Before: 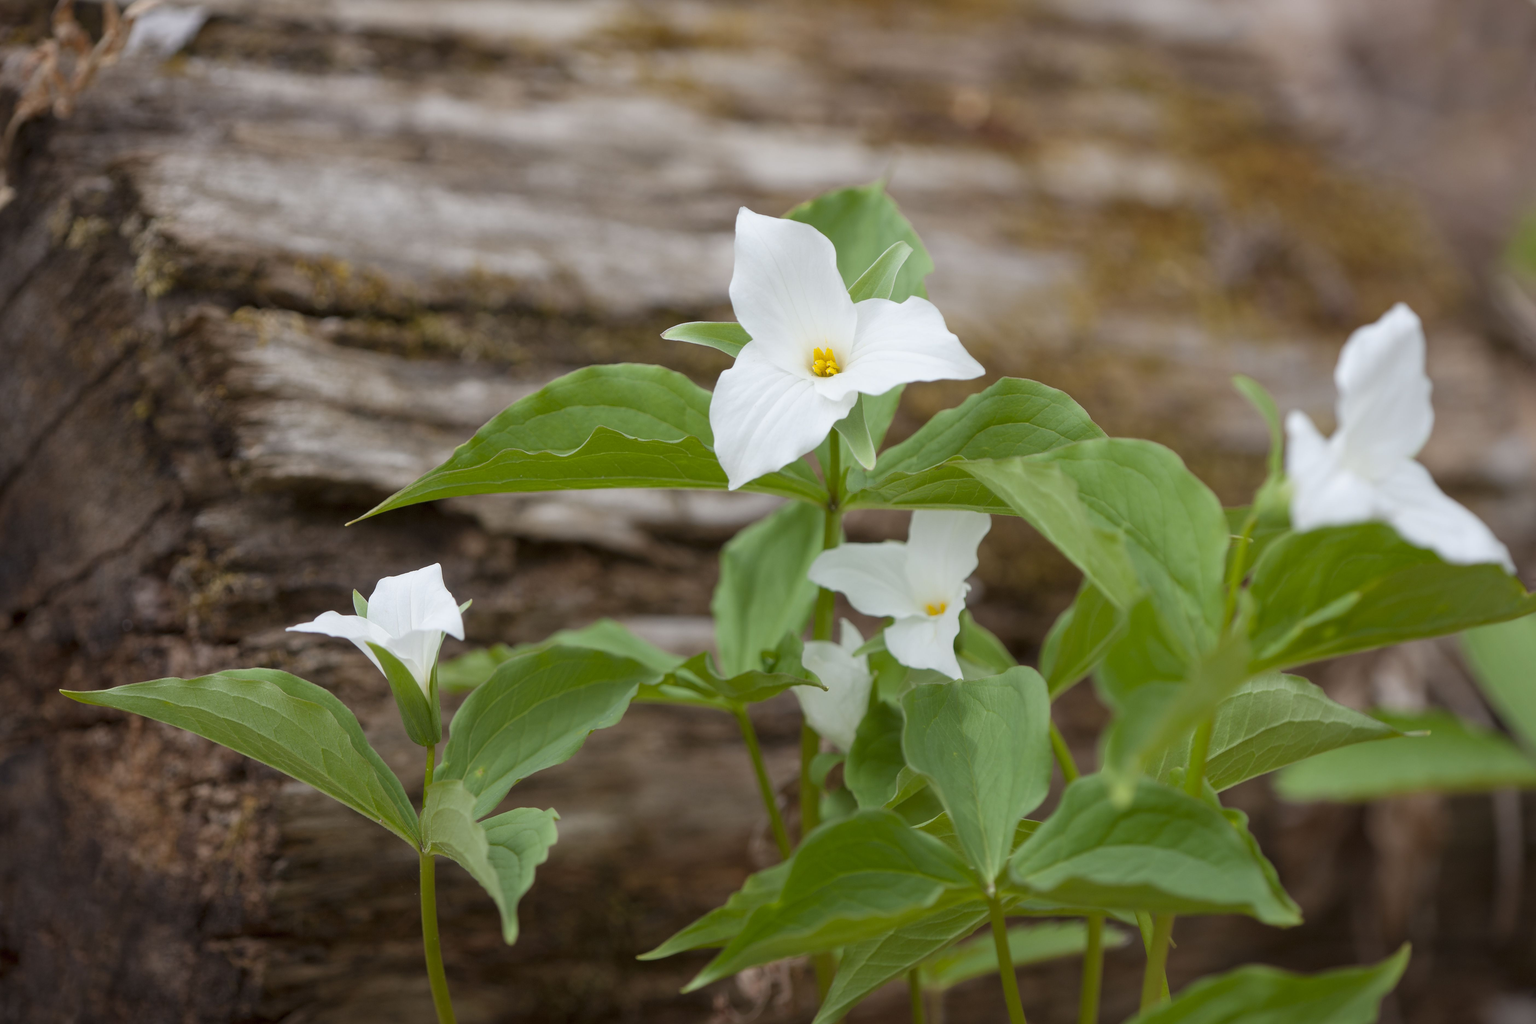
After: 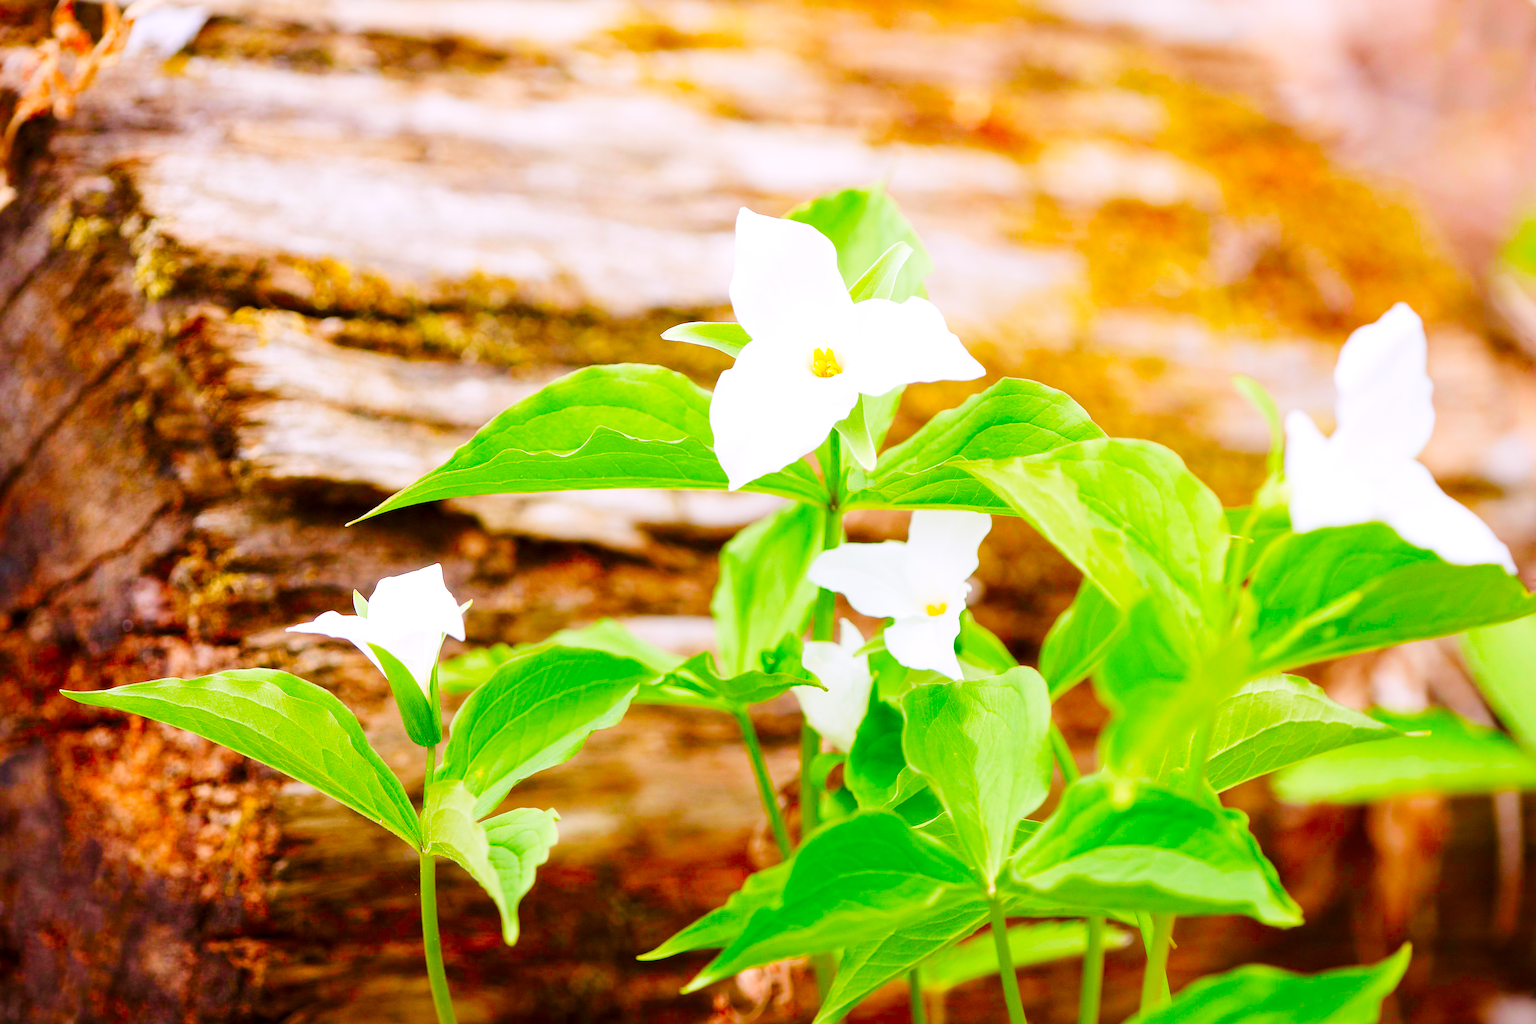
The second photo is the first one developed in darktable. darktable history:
sharpen: on, module defaults
exposure: exposure 0.609 EV, compensate highlight preservation false
color correction: highlights a* 1.54, highlights b* -1.66, saturation 2.51
tone curve: curves: ch0 [(0, 0) (0.004, 0) (0.133, 0.071) (0.325, 0.456) (0.832, 0.957) (1, 1)], preserve colors none
